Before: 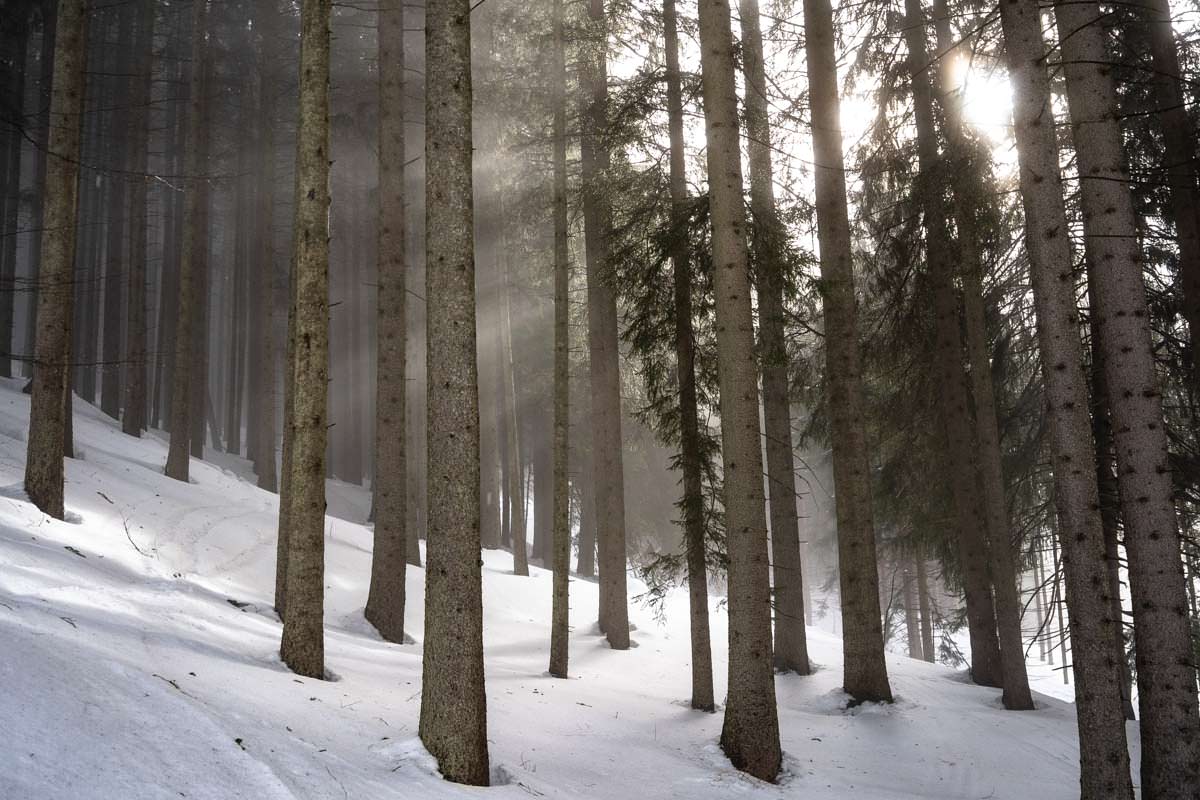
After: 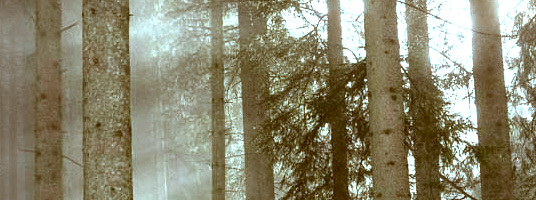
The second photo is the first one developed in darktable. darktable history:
crop: left 28.64%, top 16.832%, right 26.637%, bottom 58.055%
exposure: black level correction 0, exposure 1 EV, compensate exposure bias true, compensate highlight preservation false
color correction: highlights a* -14.62, highlights b* -16.22, shadows a* 10.12, shadows b* 29.4
